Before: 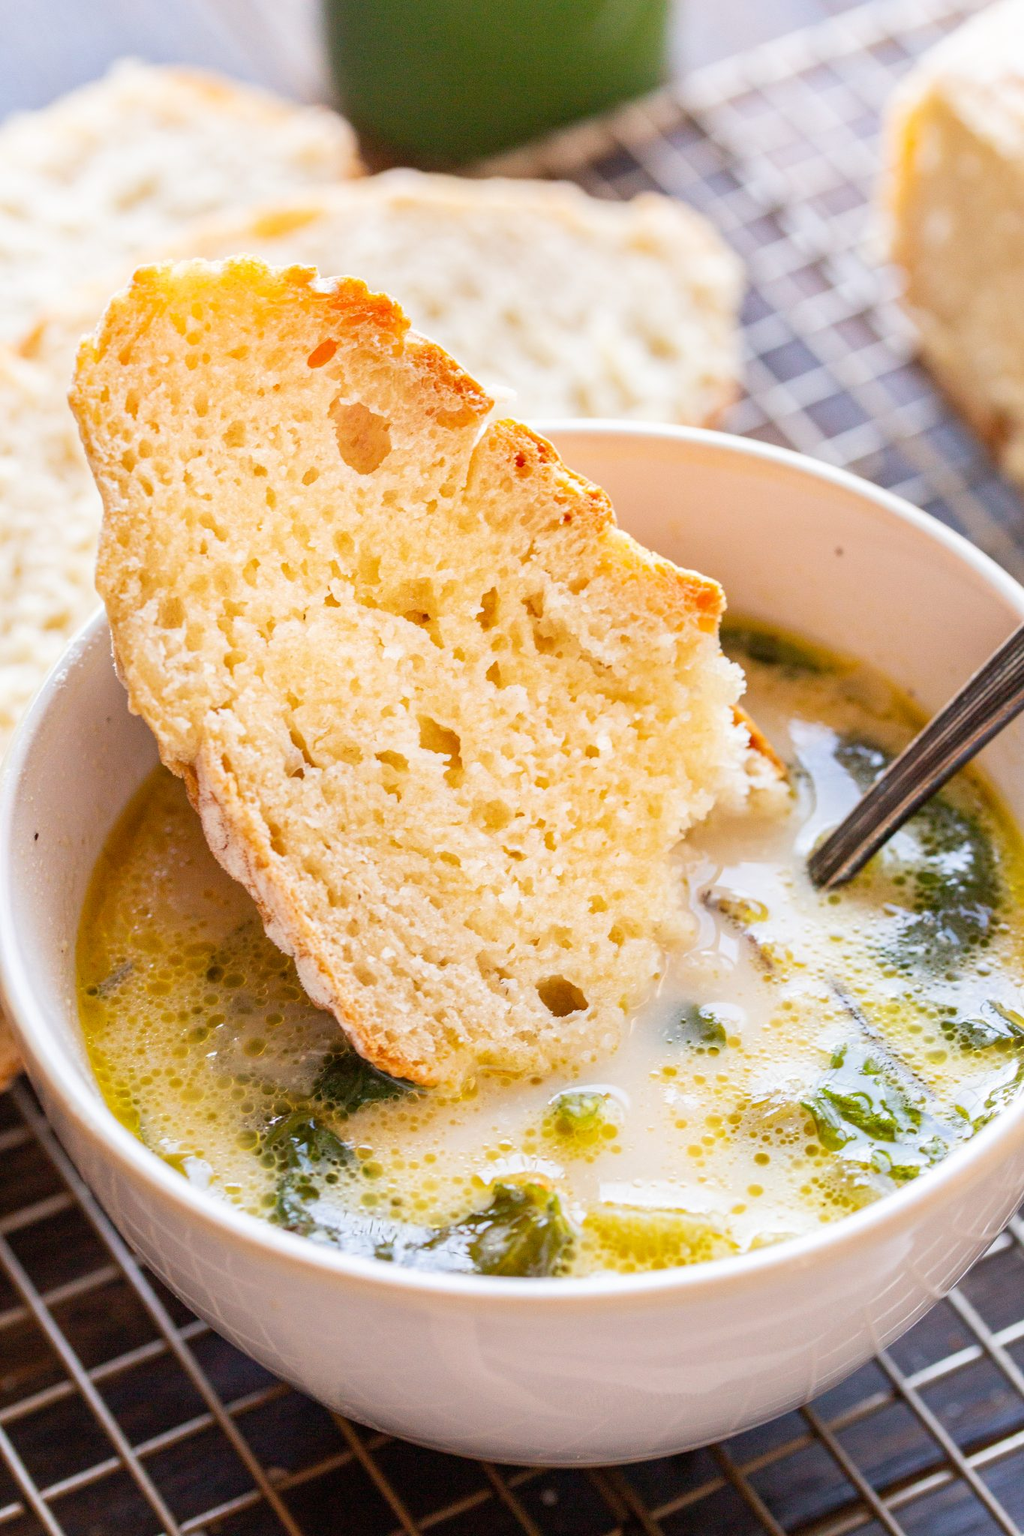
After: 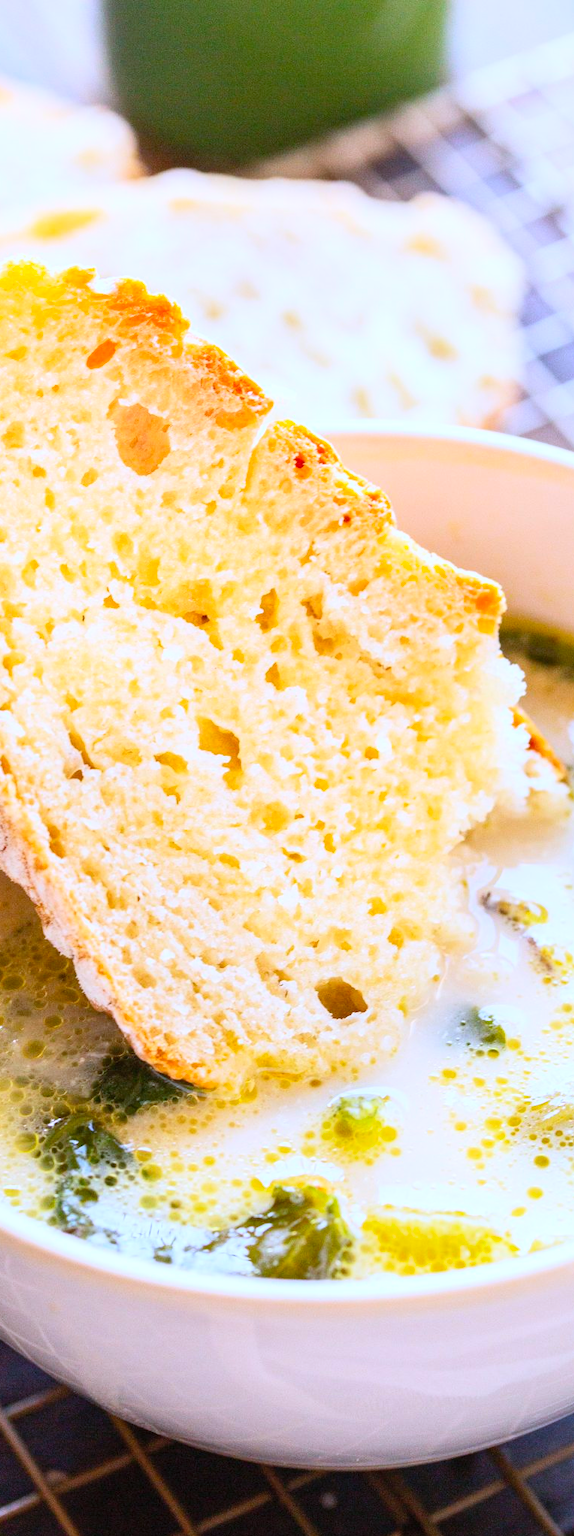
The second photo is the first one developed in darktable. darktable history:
crop: left 21.674%, right 22.086%
white balance: red 0.948, green 1.02, blue 1.176
contrast brightness saturation: contrast 0.2, brightness 0.16, saturation 0.22
